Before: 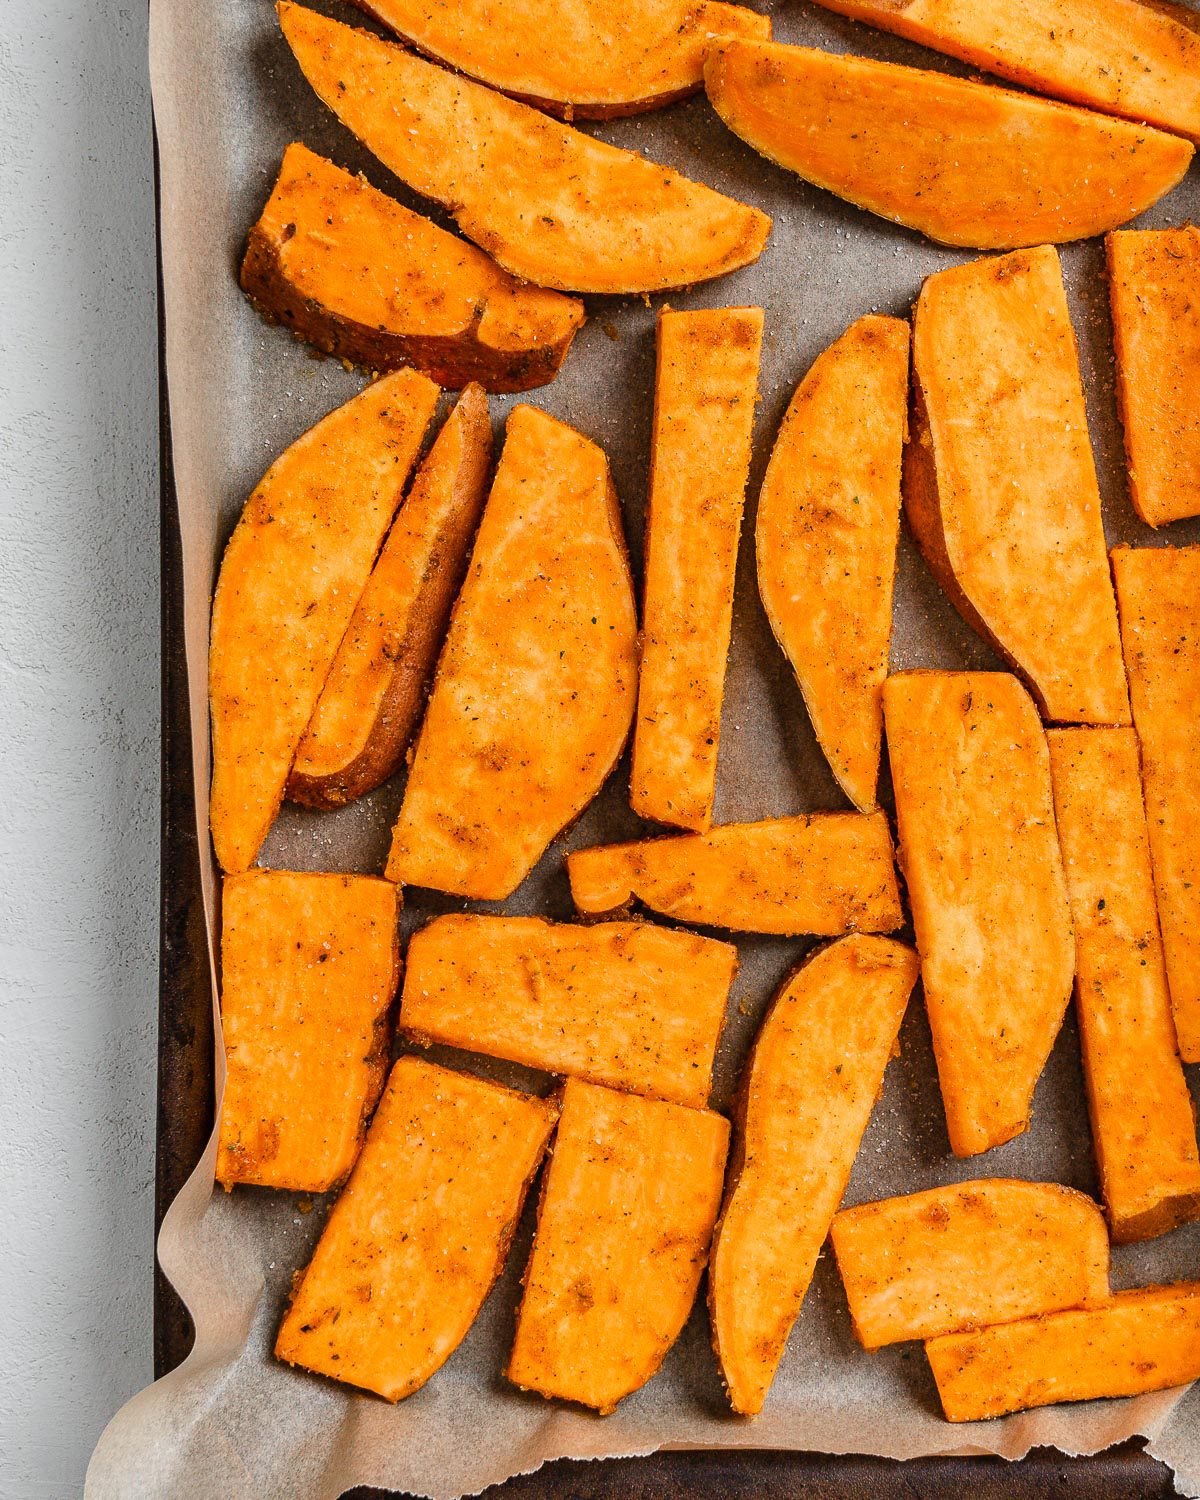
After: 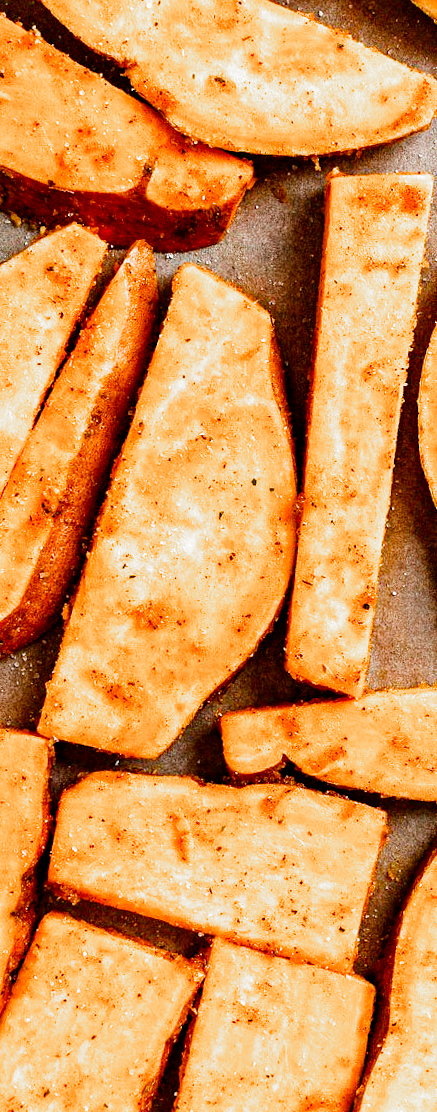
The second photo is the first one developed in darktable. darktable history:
filmic rgb: black relative exposure -8.2 EV, white relative exposure 2.2 EV, threshold 3 EV, hardness 7.11, latitude 75%, contrast 1.325, highlights saturation mix -2%, shadows ↔ highlights balance 30%, preserve chrominance no, color science v5 (2021), contrast in shadows safe, contrast in highlights safe, enable highlight reconstruction true
exposure: compensate highlight preservation false
color balance rgb: perceptual saturation grading › global saturation 20%, perceptual saturation grading › highlights -50%, perceptual saturation grading › shadows 30%, perceptual brilliance grading › global brilliance 10%, perceptual brilliance grading › shadows 15%
rotate and perspective: rotation 1.72°, automatic cropping off
crop and rotate: left 29.476%, top 10.214%, right 35.32%, bottom 17.333%
